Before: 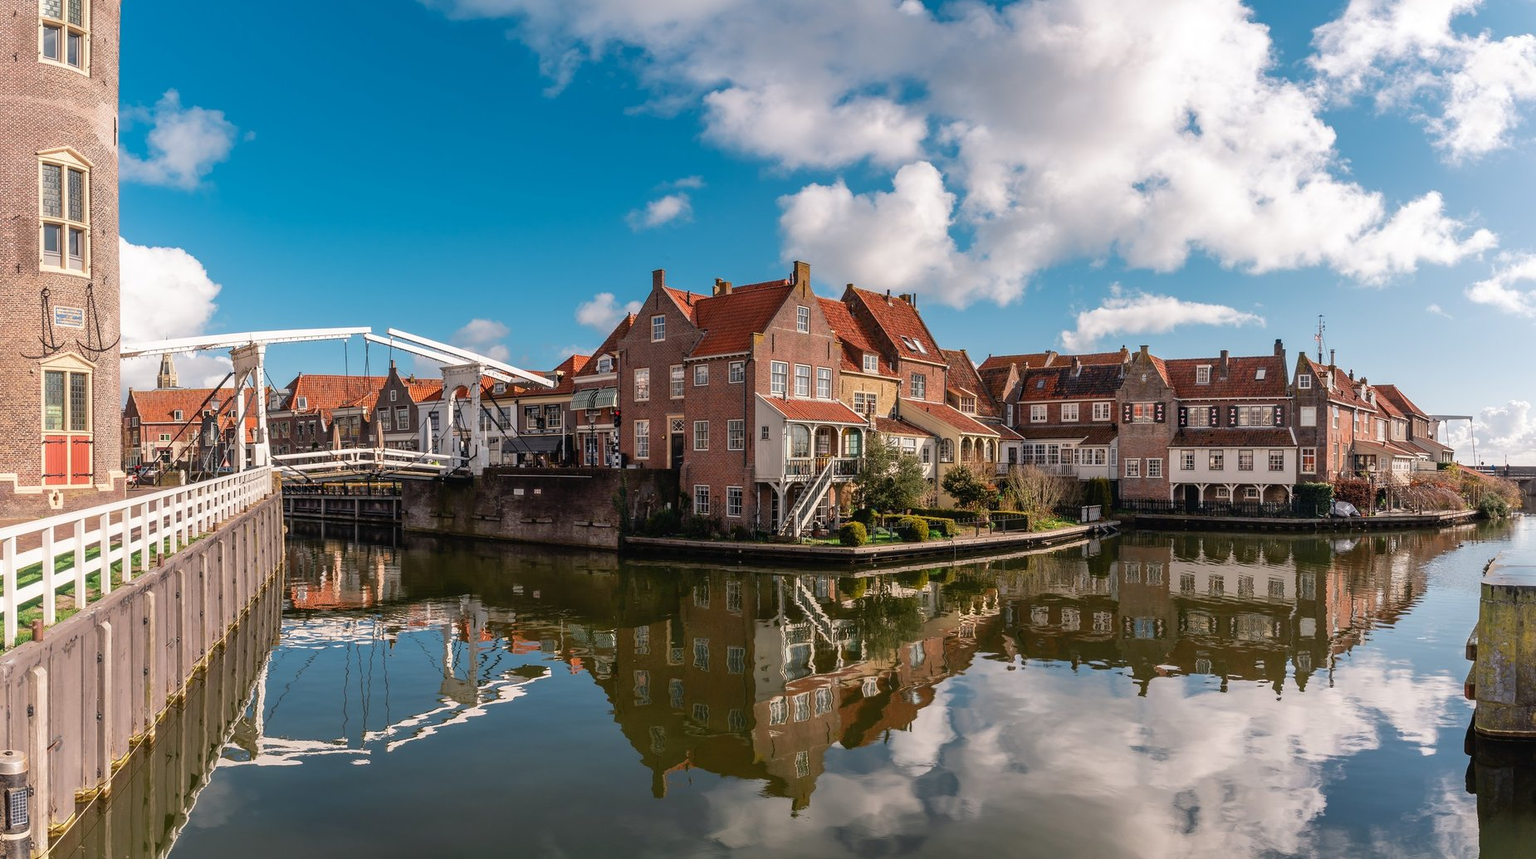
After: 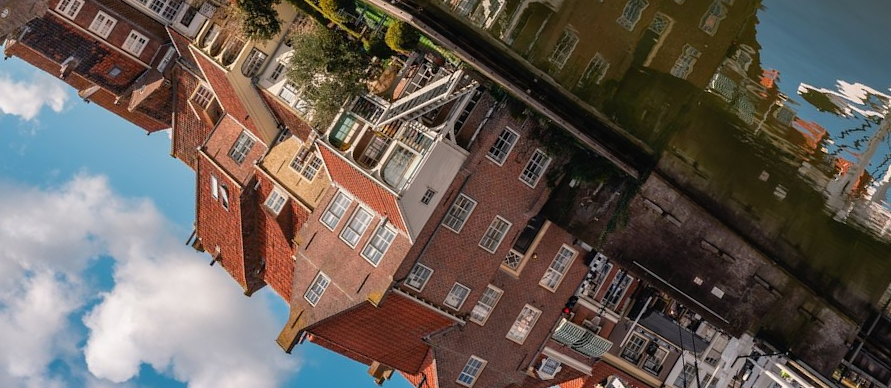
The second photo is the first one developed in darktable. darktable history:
crop and rotate: angle 148.27°, left 9.132%, top 15.664%, right 4.549%, bottom 17.157%
